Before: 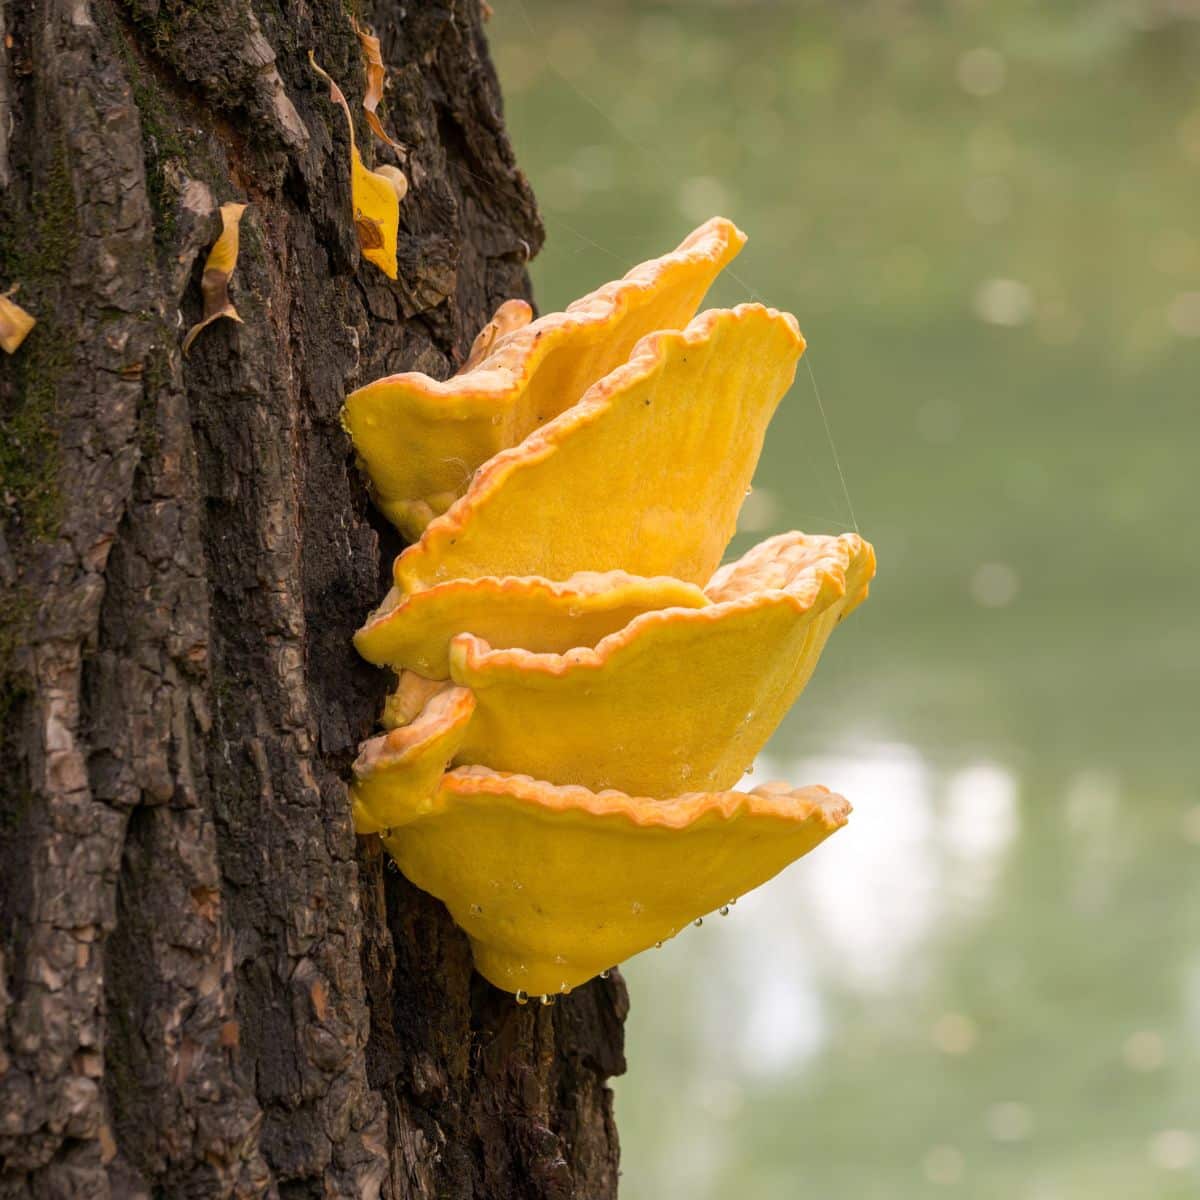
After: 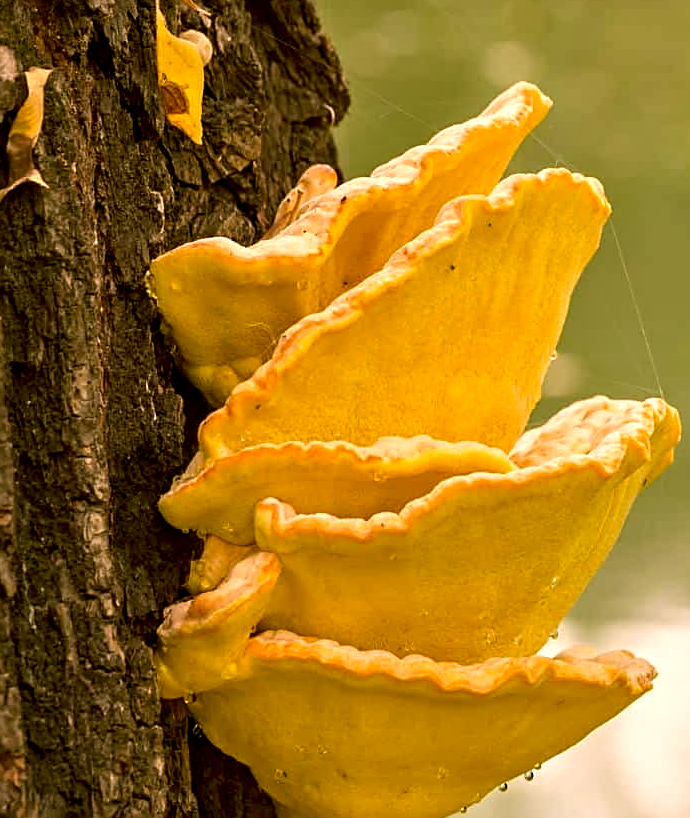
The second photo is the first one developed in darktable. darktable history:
color correction: highlights a* 8.24, highlights b* 15.04, shadows a* -0.664, shadows b* 26.45
crop: left 16.25%, top 11.312%, right 26.198%, bottom 20.474%
contrast equalizer: y [[0.545, 0.572, 0.59, 0.59, 0.571, 0.545], [0.5 ×6], [0.5 ×6], [0 ×6], [0 ×6]]
sharpen: on, module defaults
